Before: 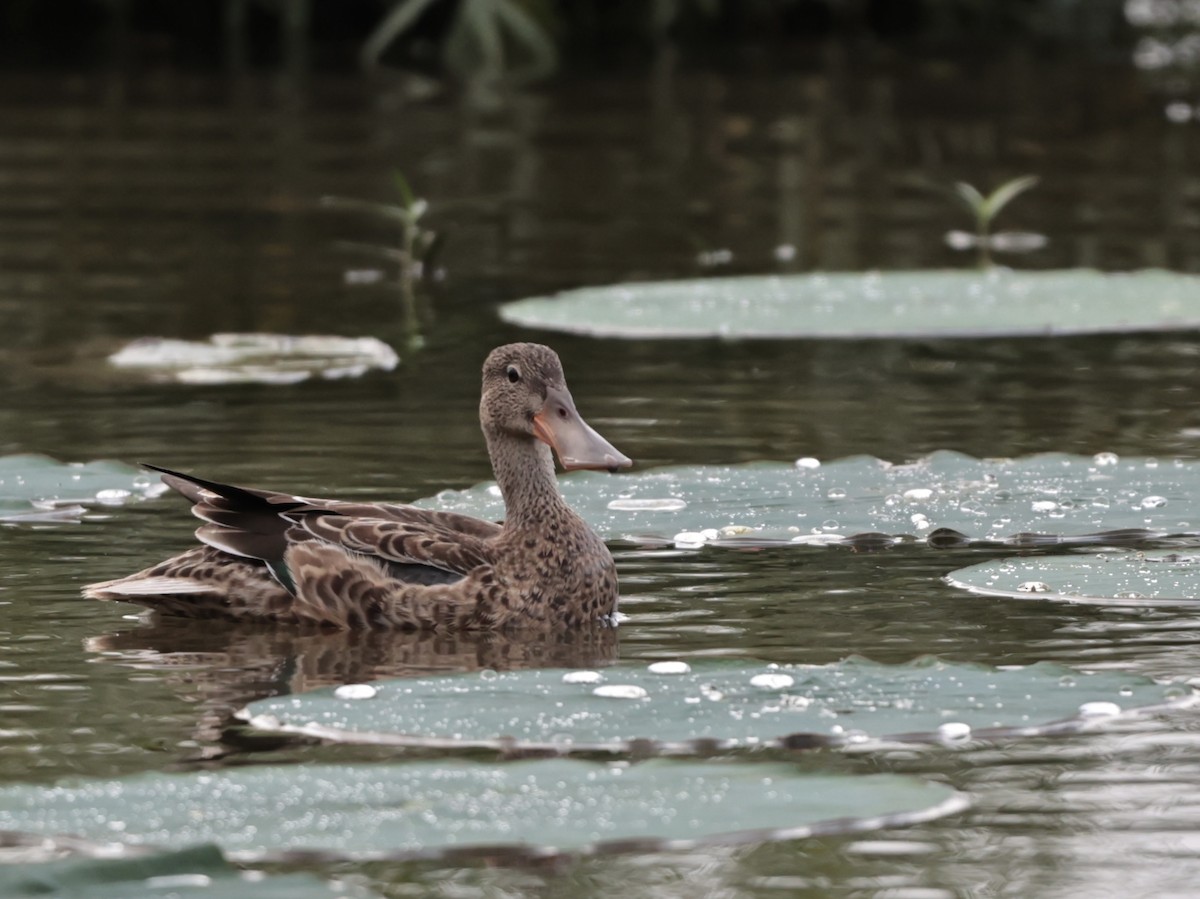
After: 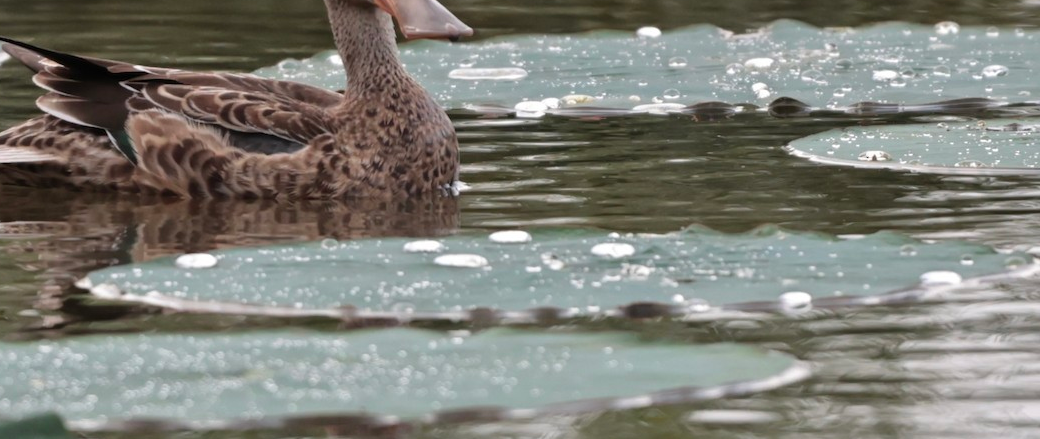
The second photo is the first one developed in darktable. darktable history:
white balance: emerald 1
crop and rotate: left 13.306%, top 48.129%, bottom 2.928%
